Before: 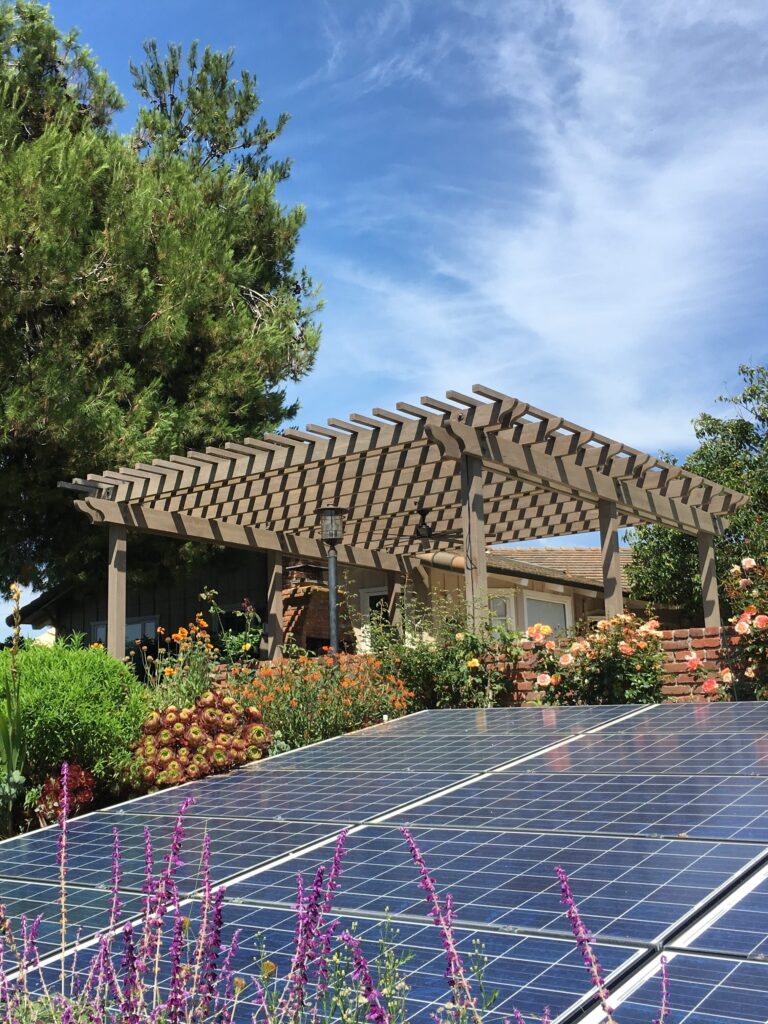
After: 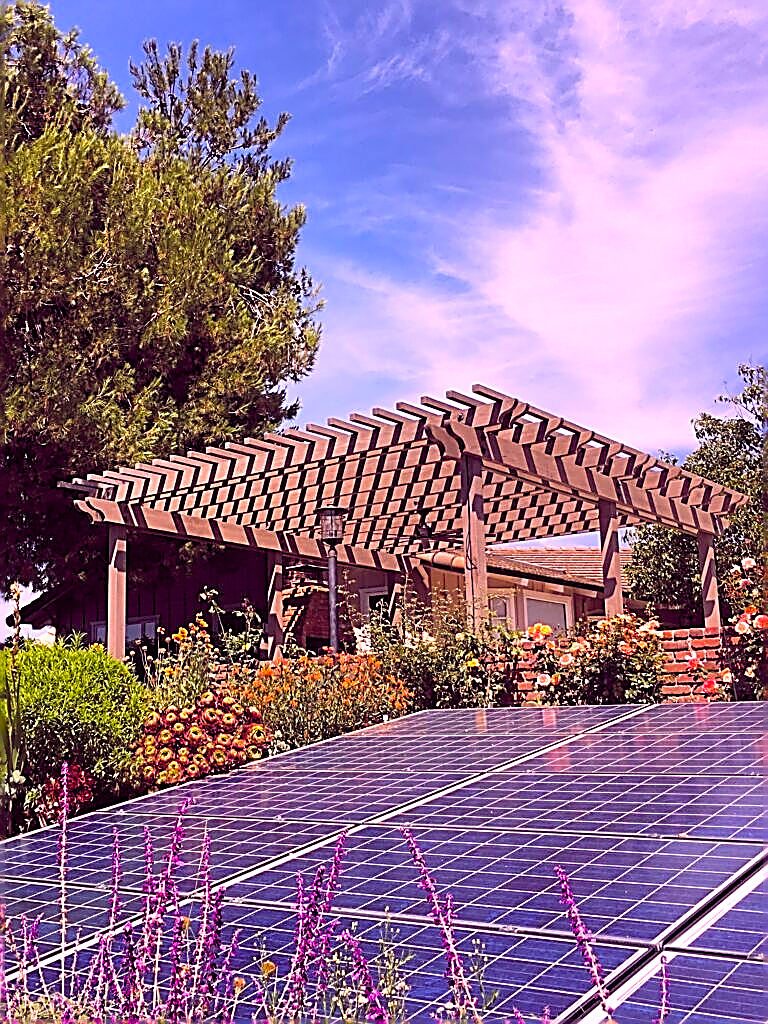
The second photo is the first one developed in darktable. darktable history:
sharpen: amount 2
white balance: red 1.188, blue 1.11
color balance rgb: shadows lift › chroma 6.43%, shadows lift › hue 305.74°, highlights gain › chroma 2.43%, highlights gain › hue 35.74°, global offset › chroma 0.28%, global offset › hue 320.29°, linear chroma grading › global chroma 5.5%, perceptual saturation grading › global saturation 30%, contrast 5.15%
